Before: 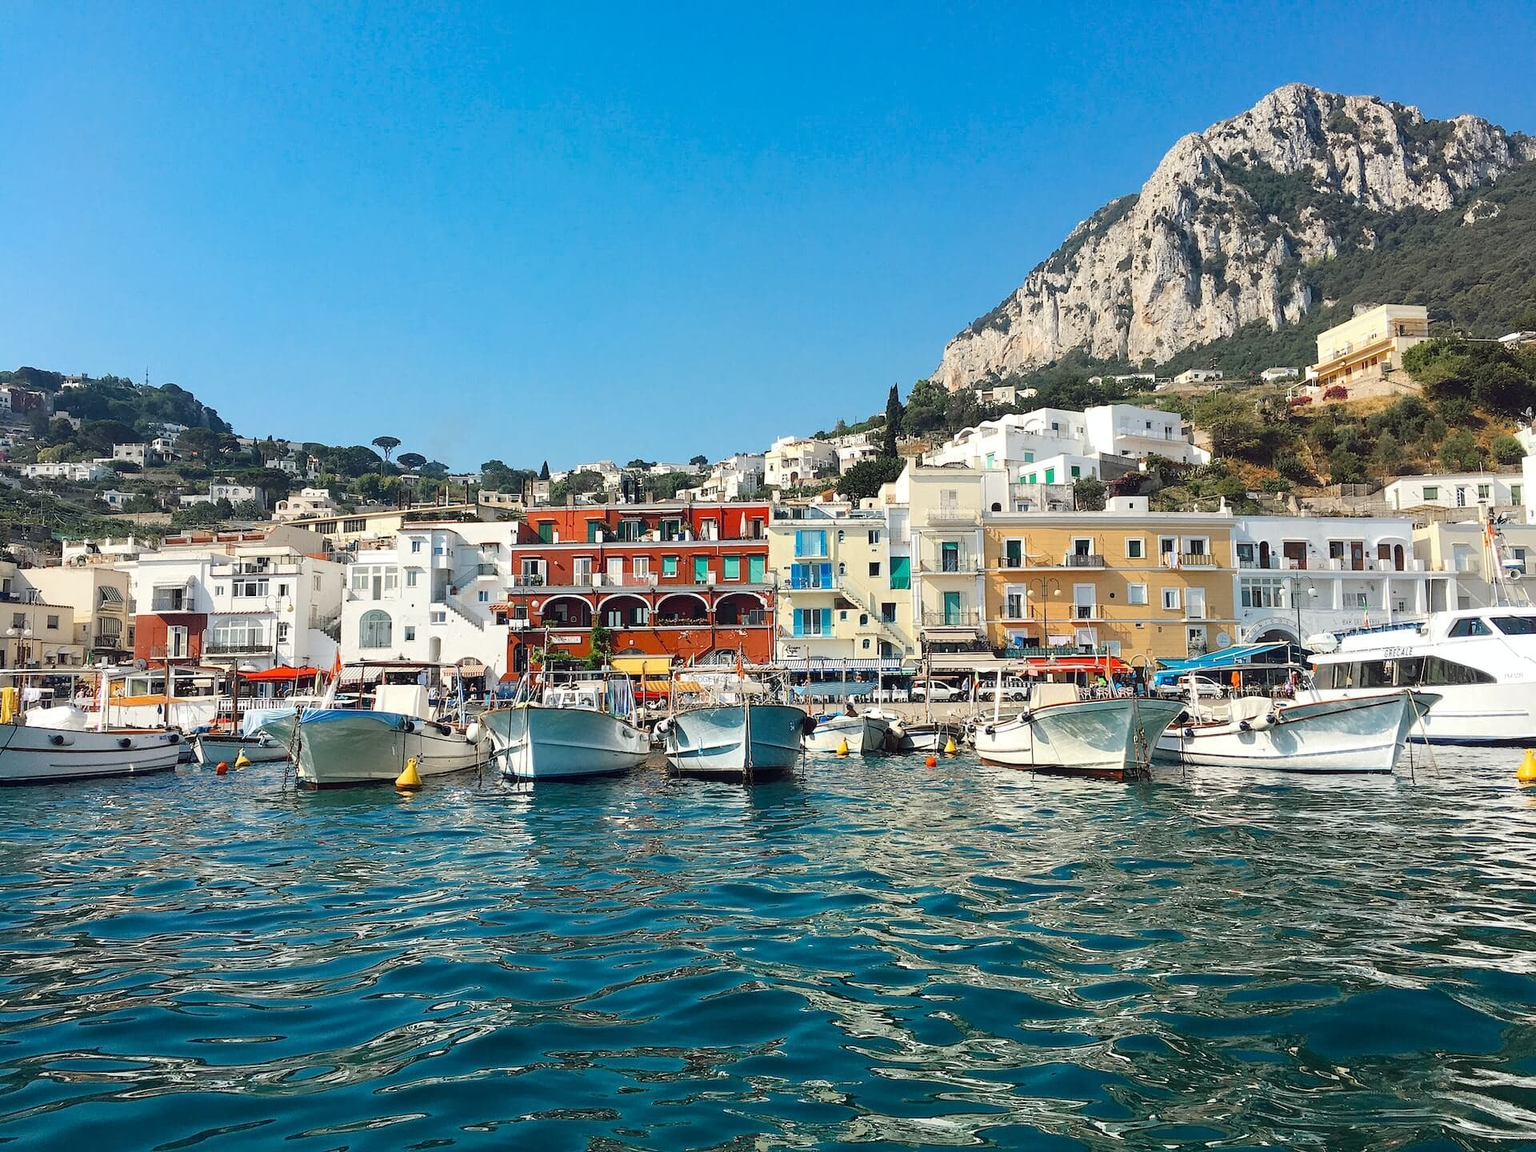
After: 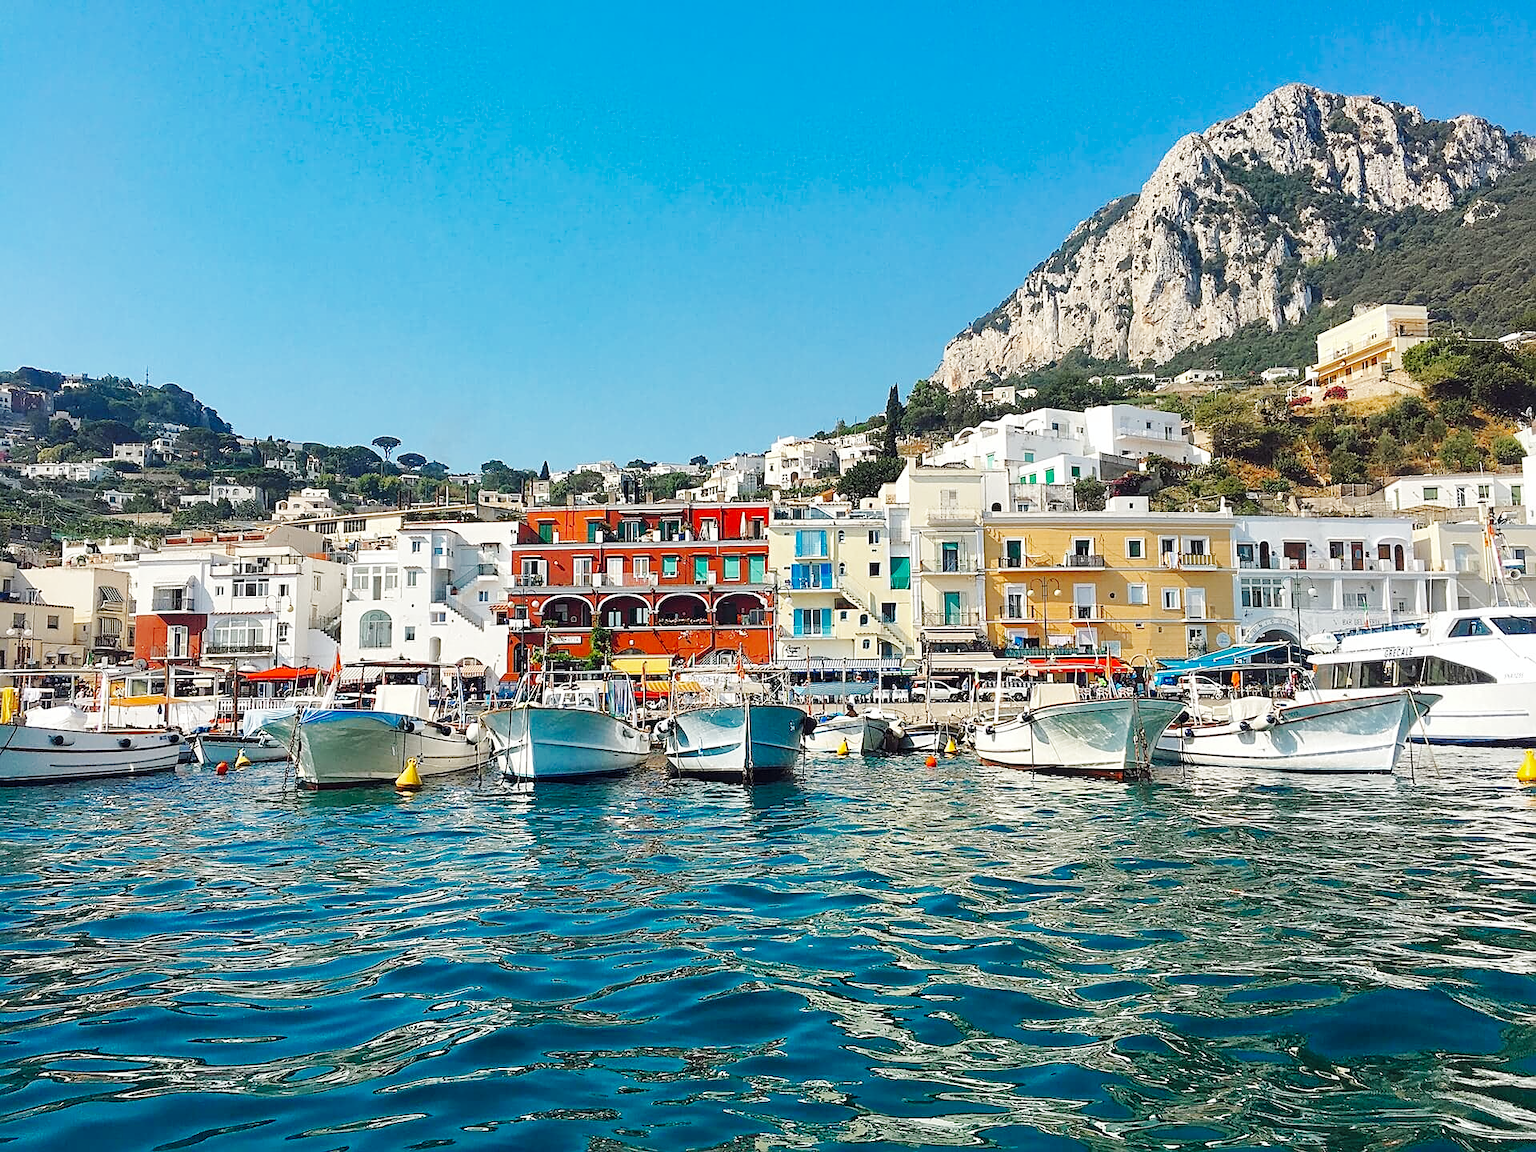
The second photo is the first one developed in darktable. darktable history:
sharpen: on, module defaults
shadows and highlights: on, module defaults
base curve: curves: ch0 [(0, 0) (0.032, 0.025) (0.121, 0.166) (0.206, 0.329) (0.605, 0.79) (1, 1)], preserve colors none
